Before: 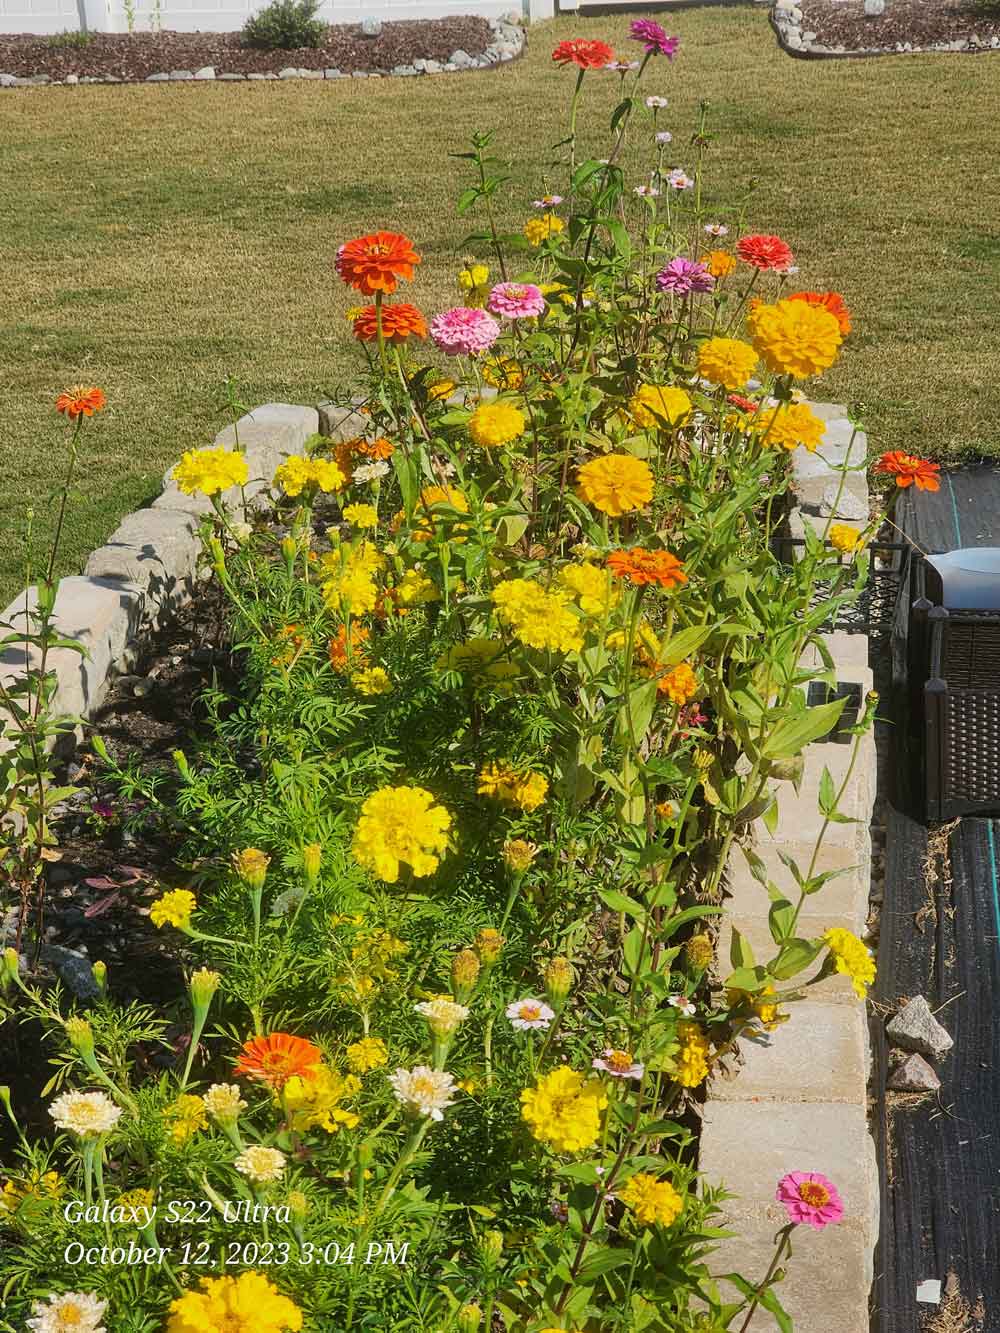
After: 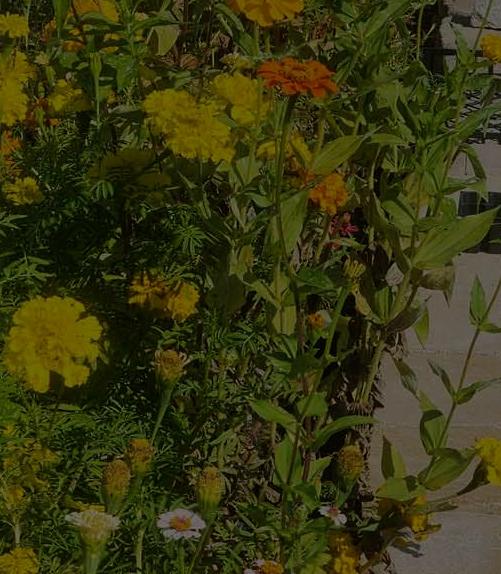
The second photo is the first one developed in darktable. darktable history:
exposure: exposure -2.405 EV, compensate exposure bias true, compensate highlight preservation false
crop: left 34.94%, top 36.831%, right 14.87%, bottom 20.05%
